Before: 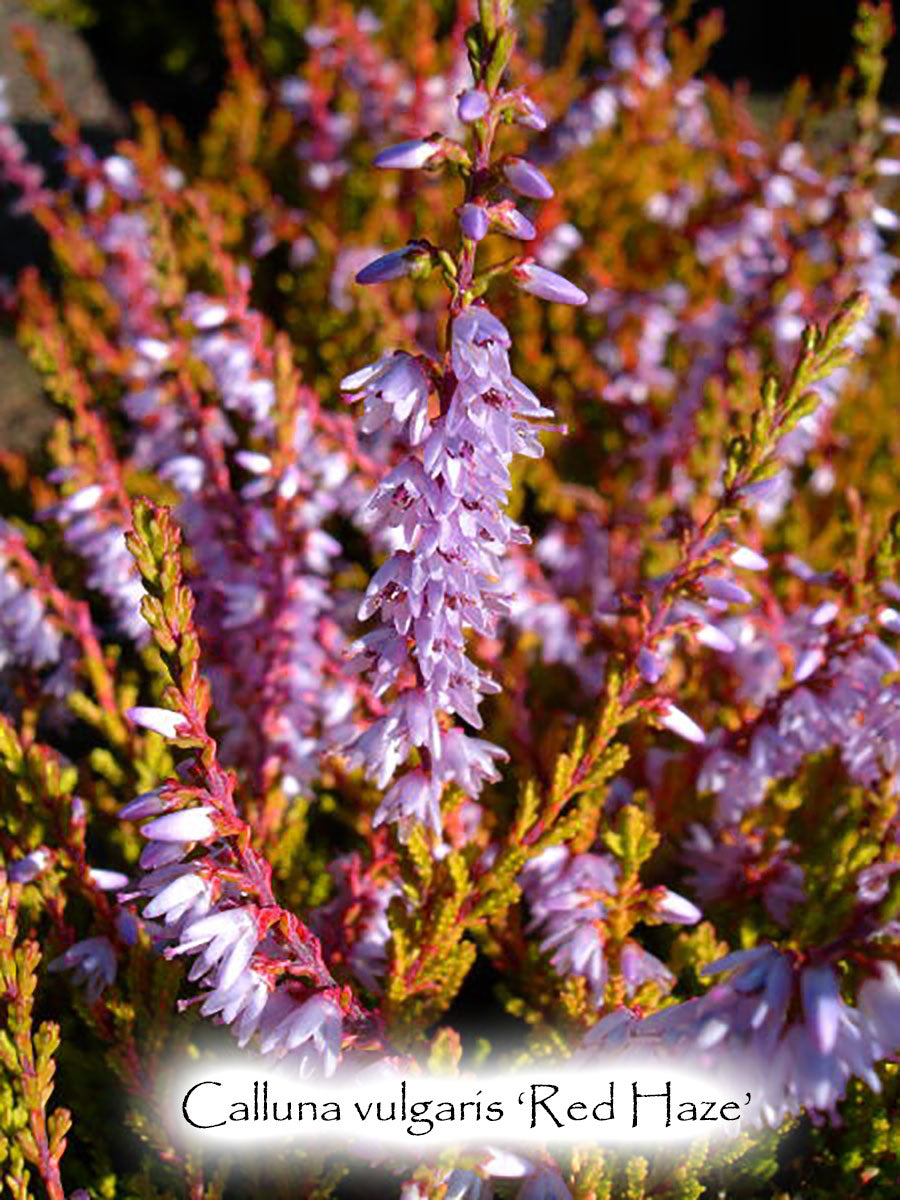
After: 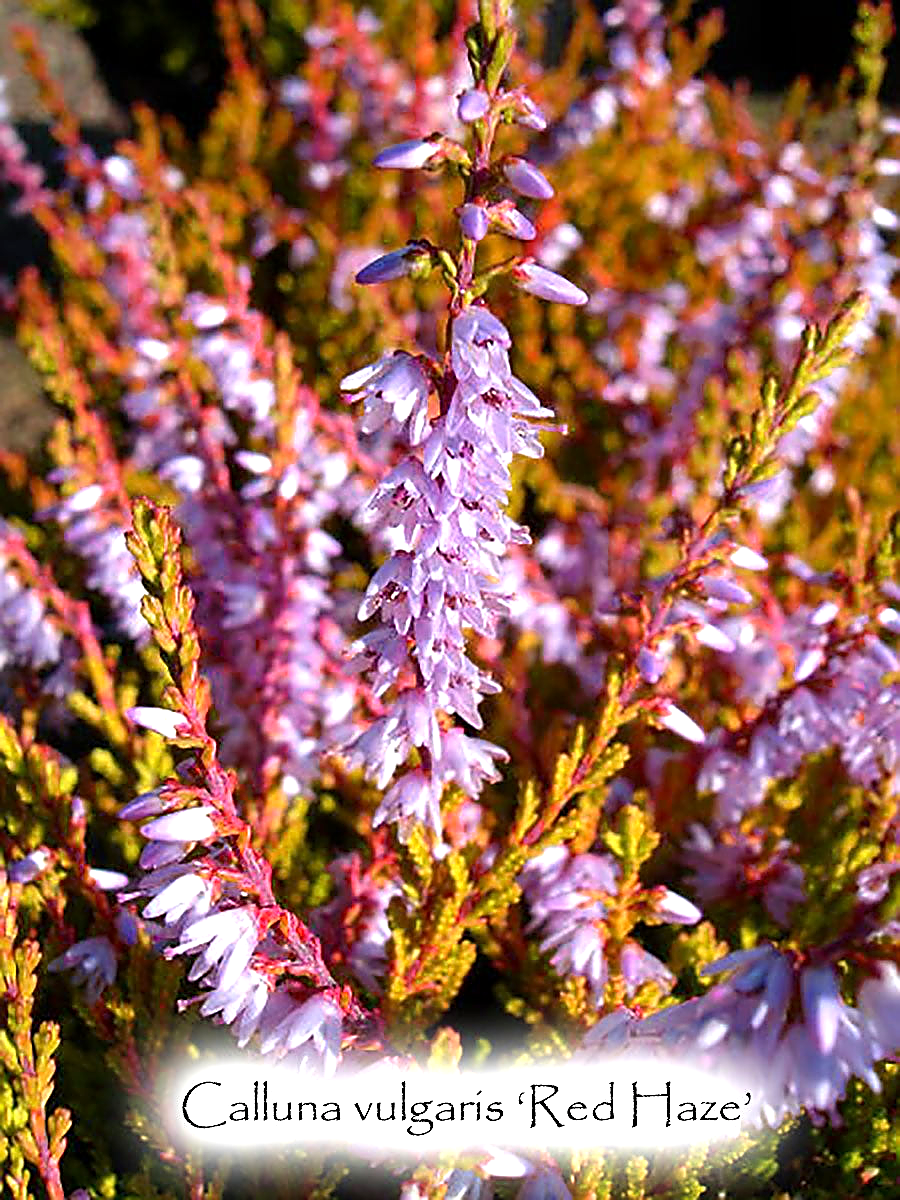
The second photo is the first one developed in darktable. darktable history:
exposure: black level correction 0.001, exposure 0.5 EV, compensate exposure bias true, compensate highlight preservation false
sharpen: radius 1.4, amount 1.25, threshold 0.7
